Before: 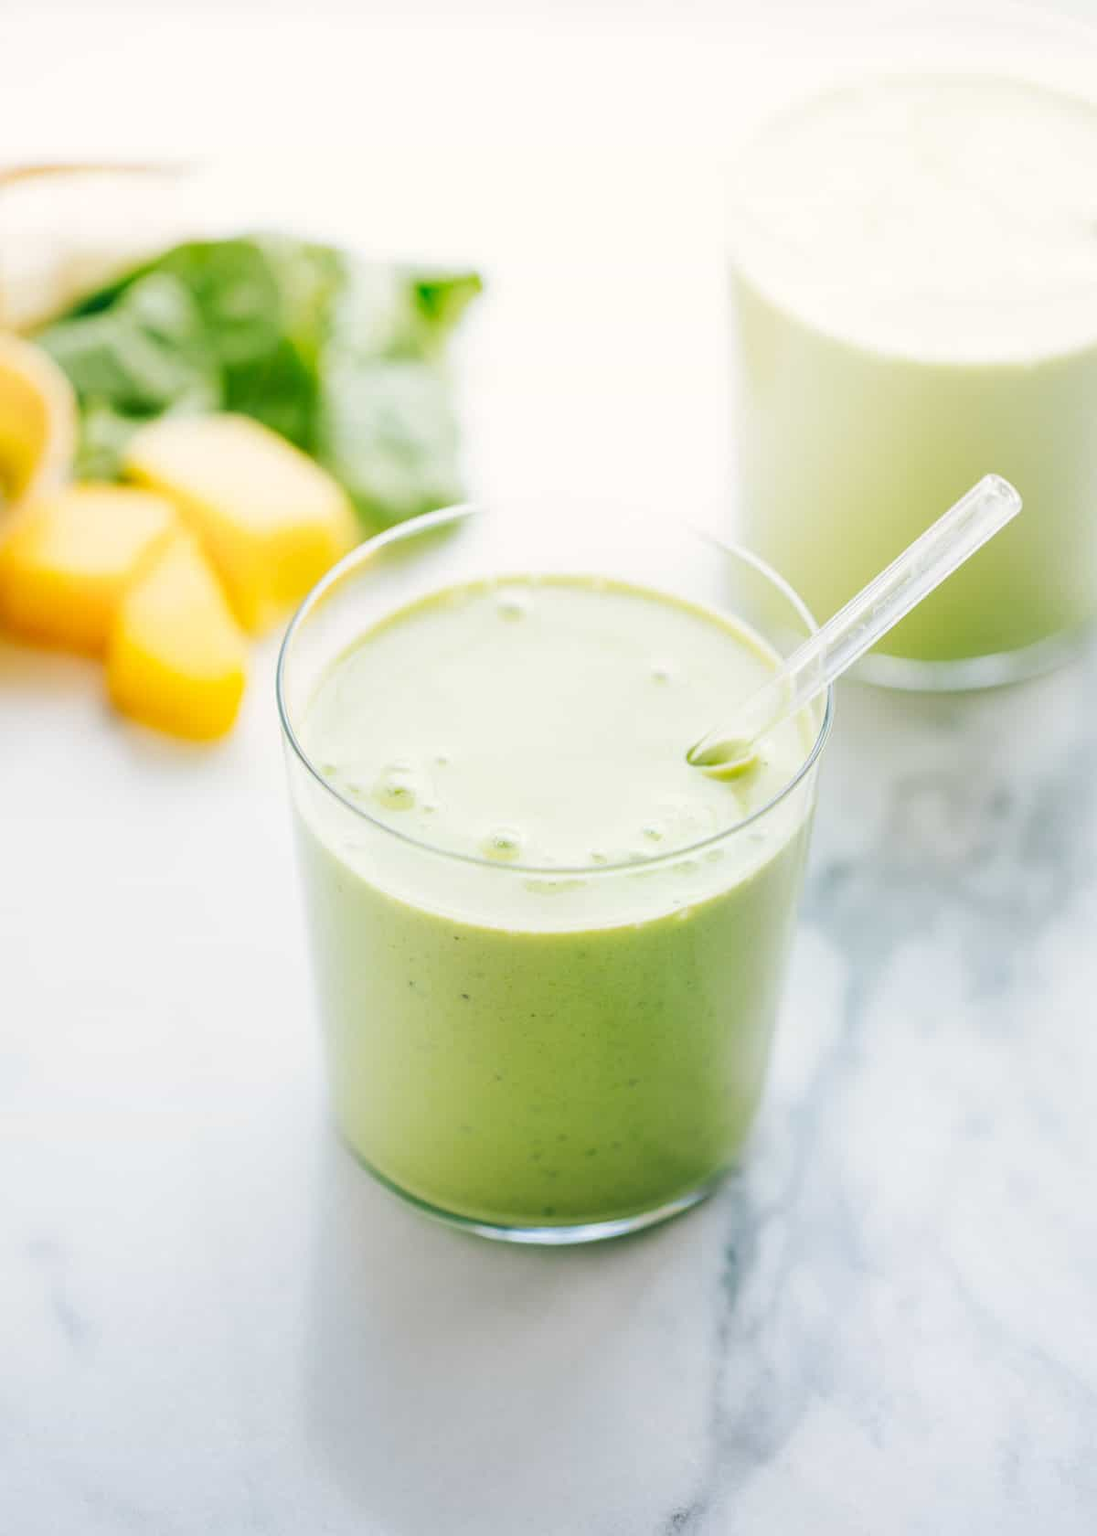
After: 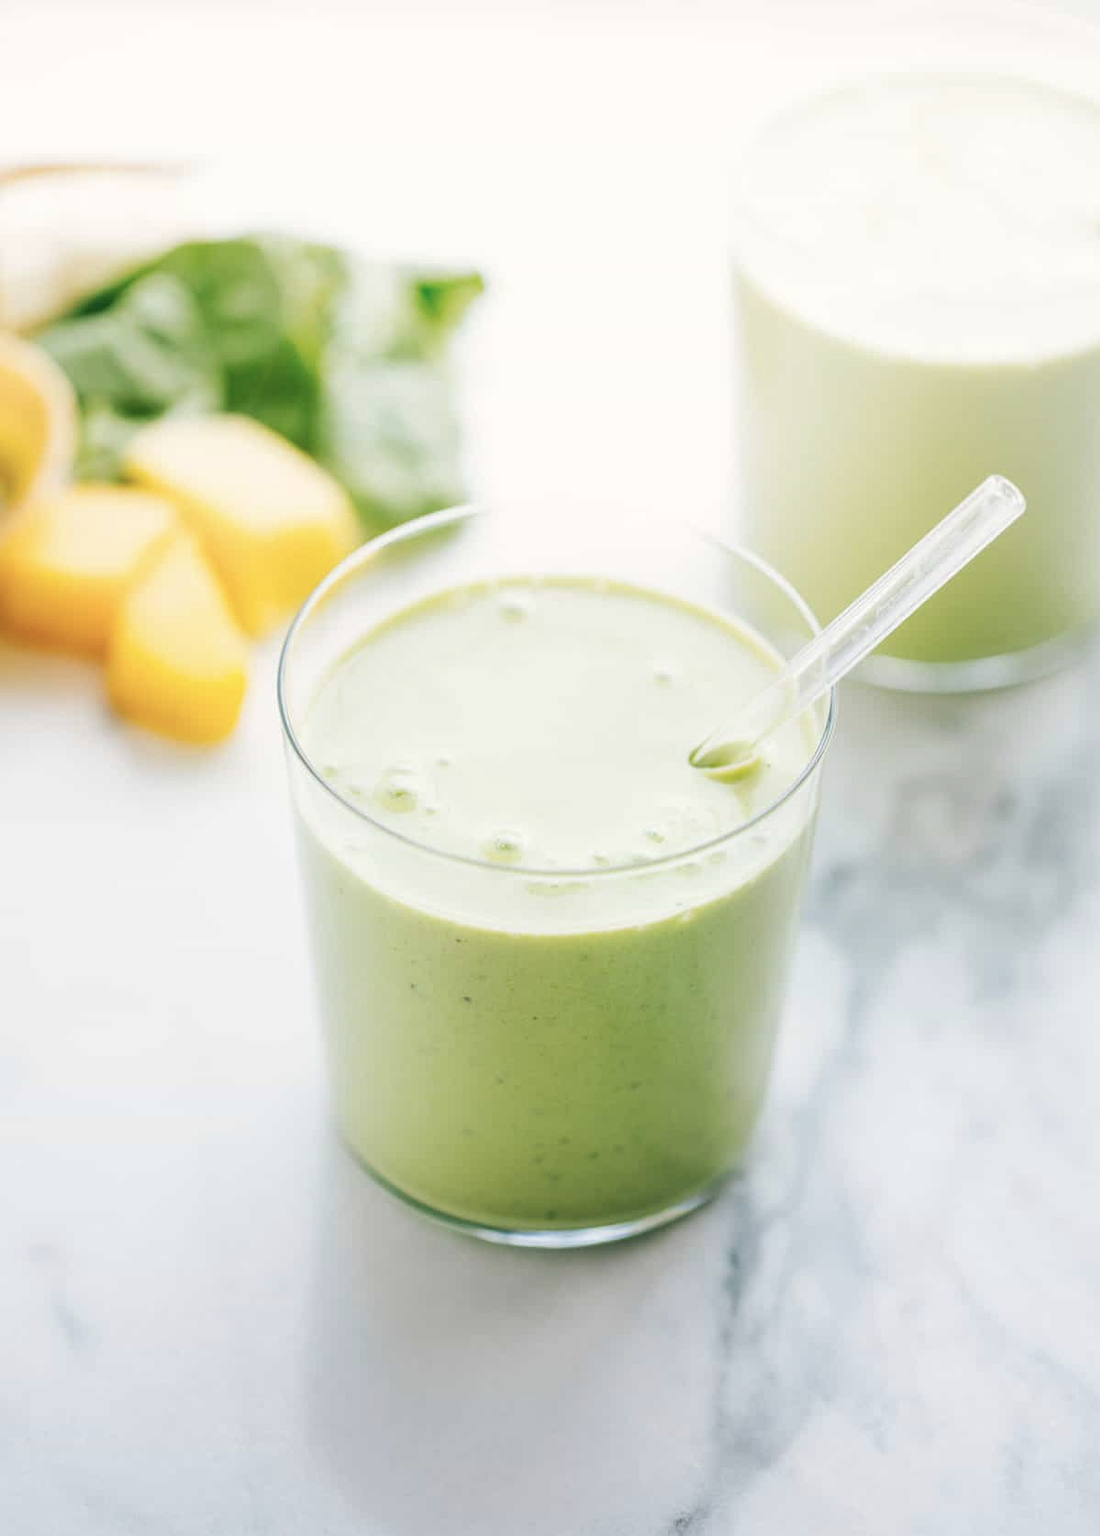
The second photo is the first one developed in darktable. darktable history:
color correction: highlights b* -0.016, saturation 0.796
crop: top 0.108%, bottom 0.19%
